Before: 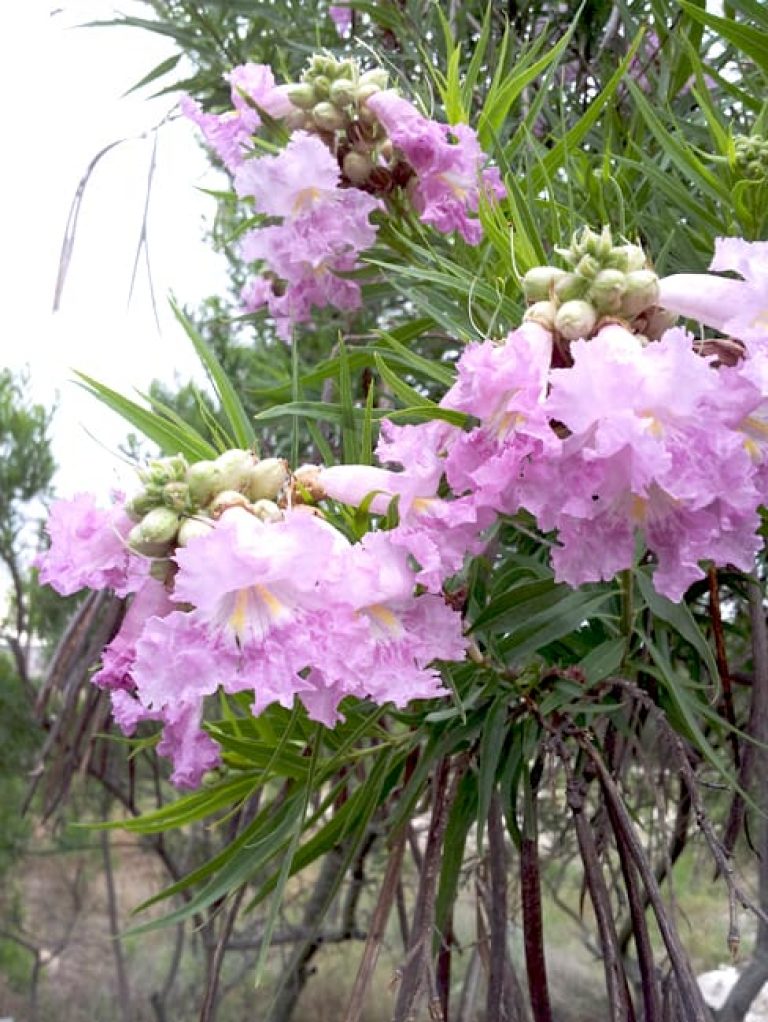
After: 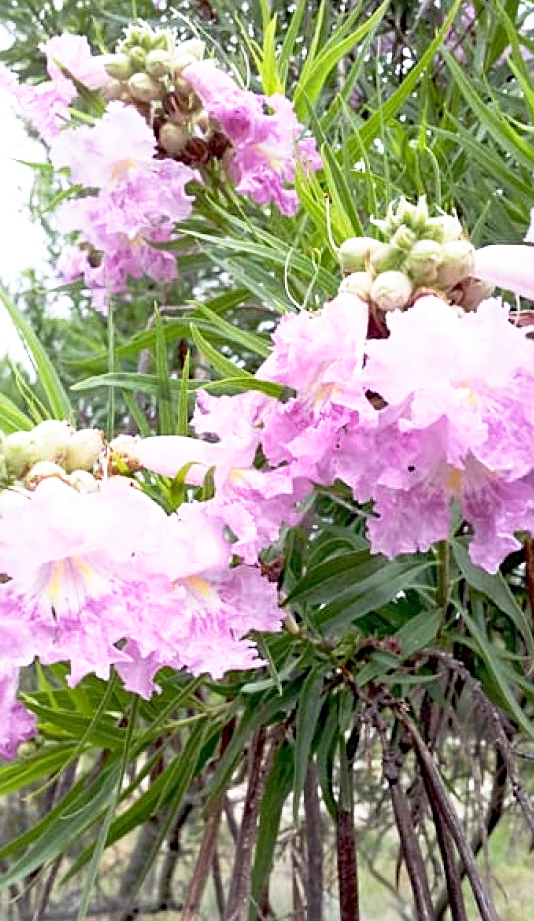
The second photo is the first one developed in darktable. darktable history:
crop and rotate: left 24.039%, top 2.892%, right 6.333%, bottom 6.939%
base curve: curves: ch0 [(0, 0) (0.557, 0.834) (1, 1)], preserve colors none
sharpen: radius 2.517, amount 0.324
